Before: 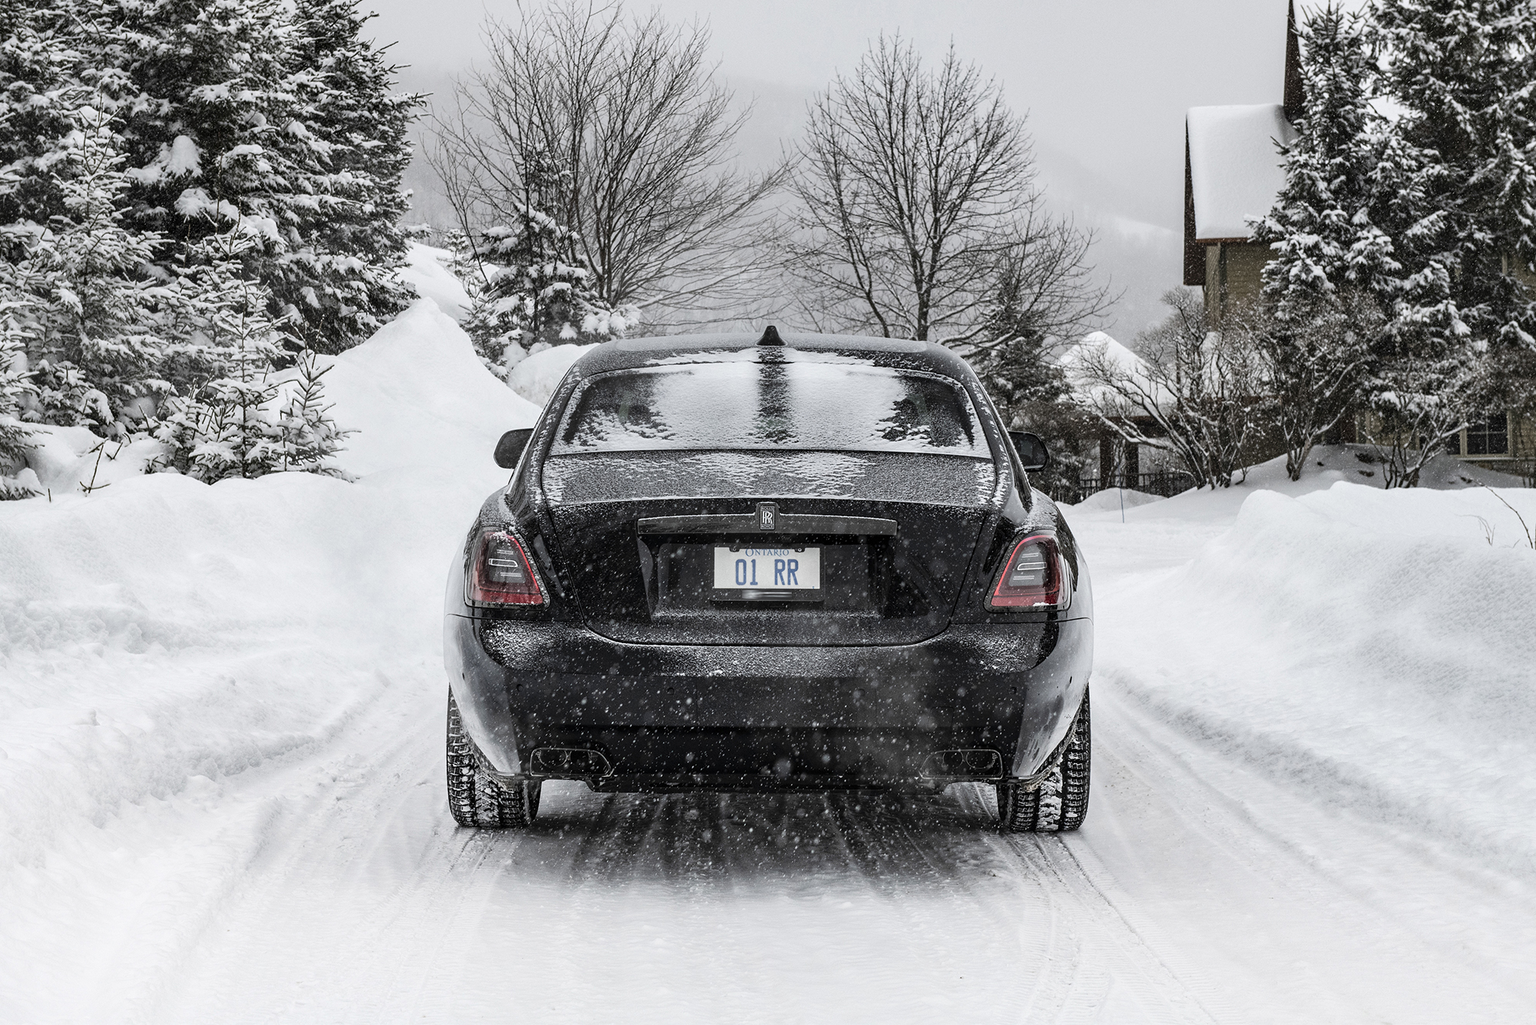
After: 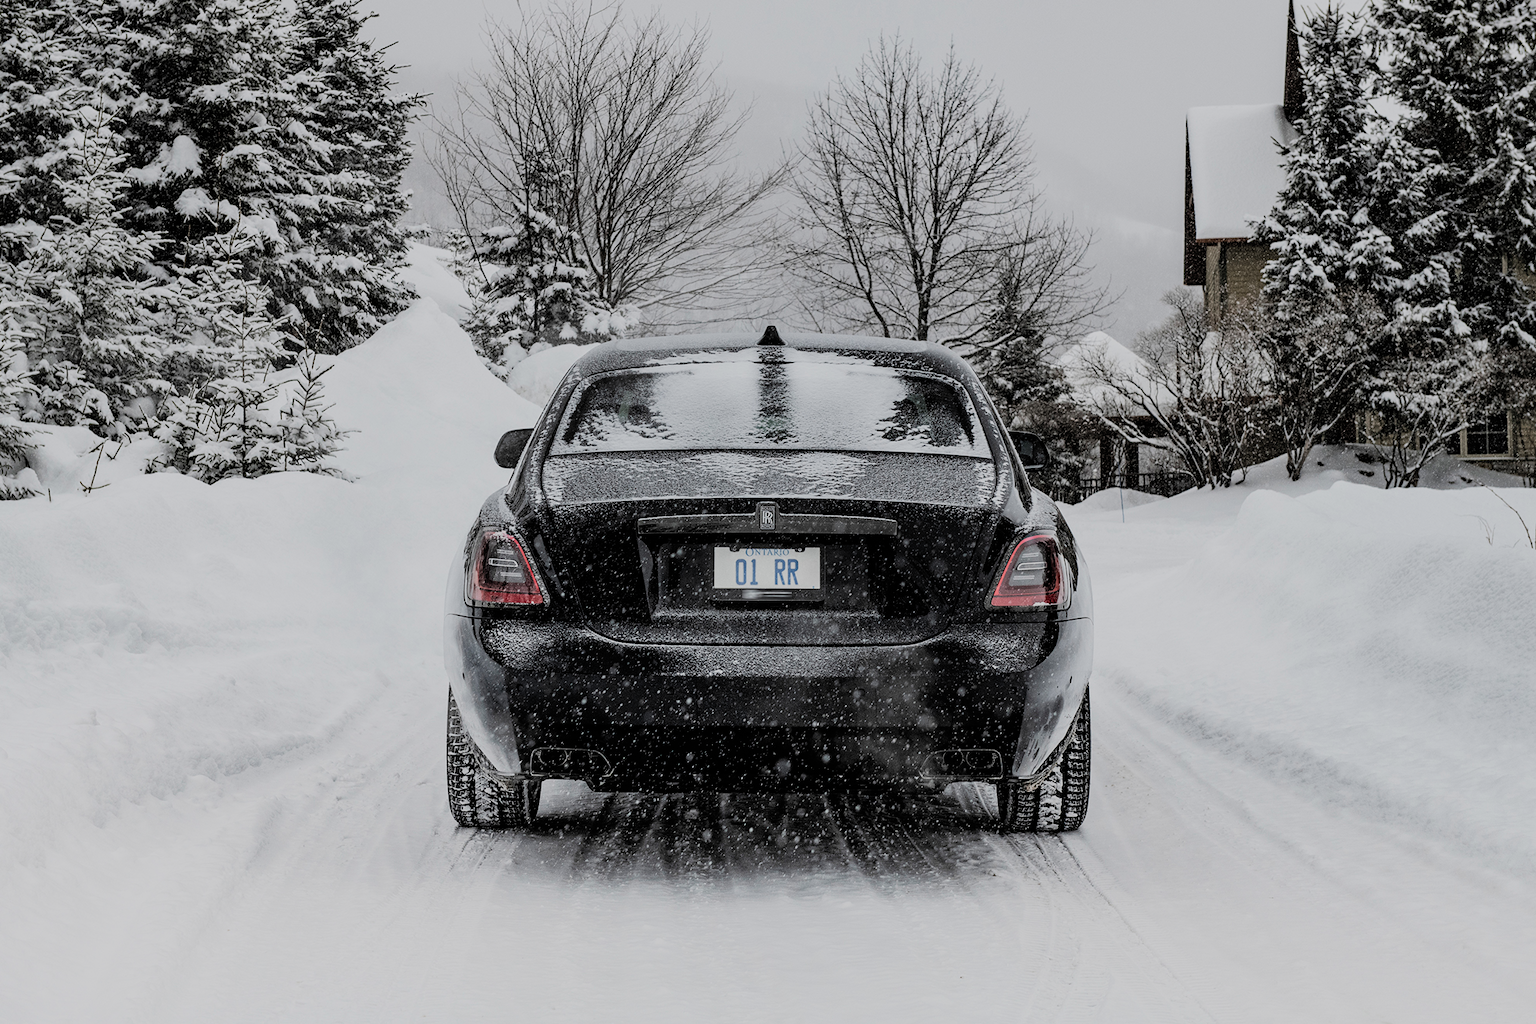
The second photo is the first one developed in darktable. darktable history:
filmic rgb: black relative exposure -7.09 EV, white relative exposure 5.36 EV, hardness 3.02, add noise in highlights 0, color science v3 (2019), use custom middle-gray values true, contrast in highlights soft
